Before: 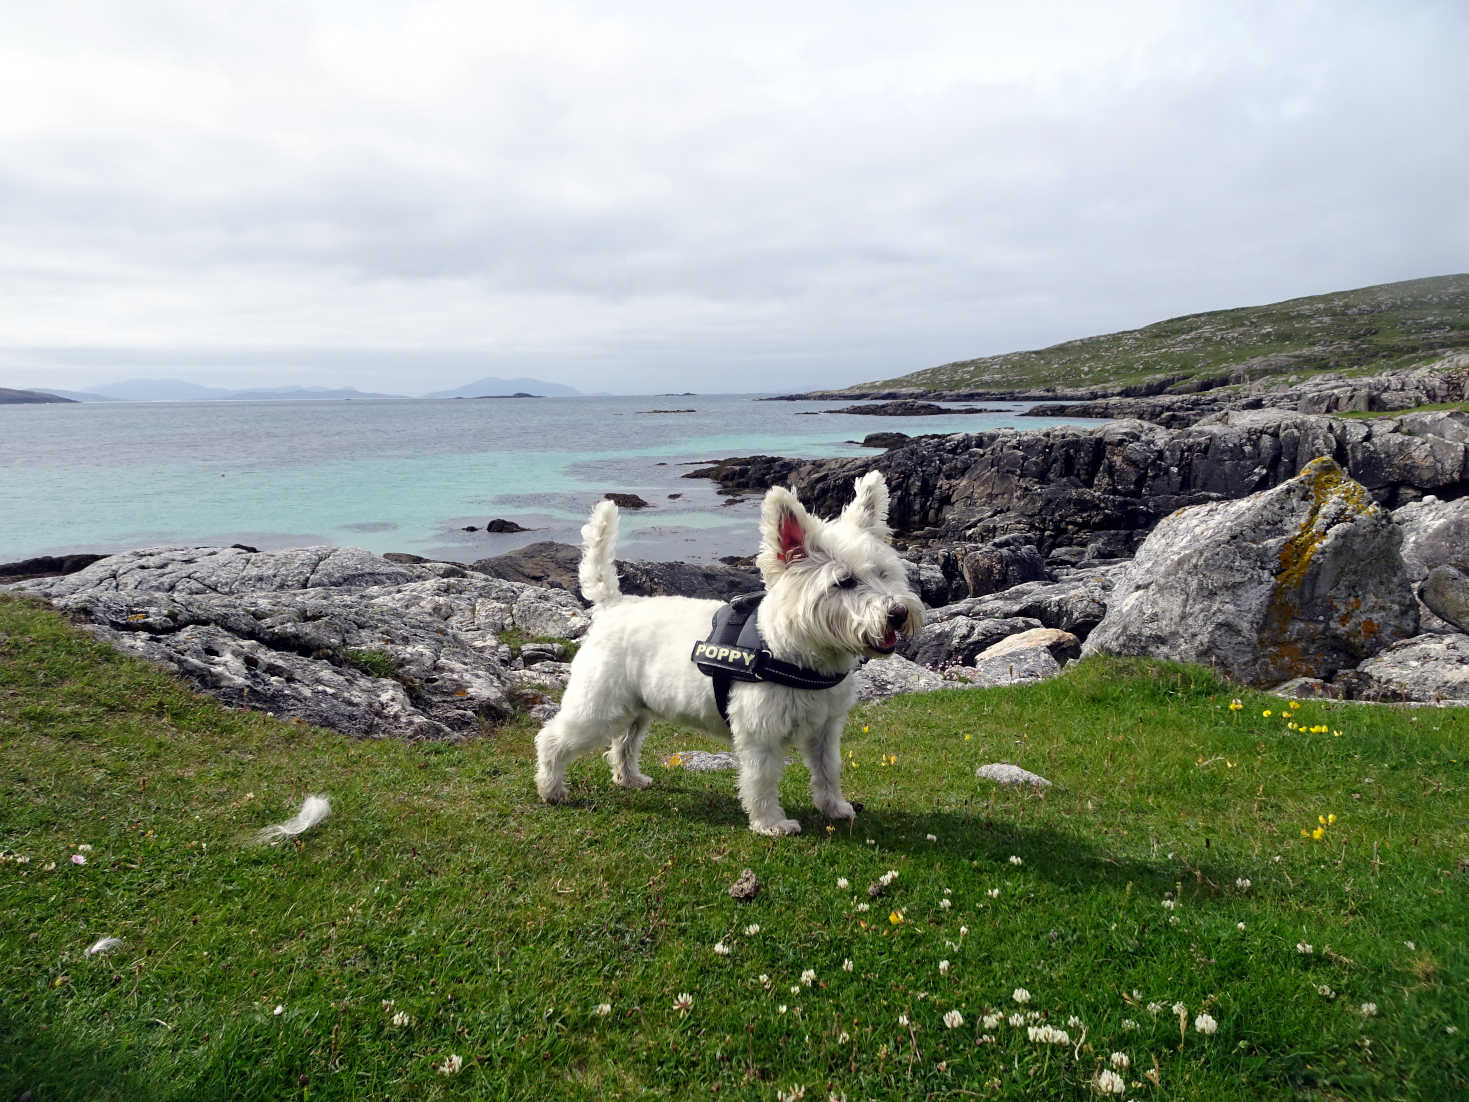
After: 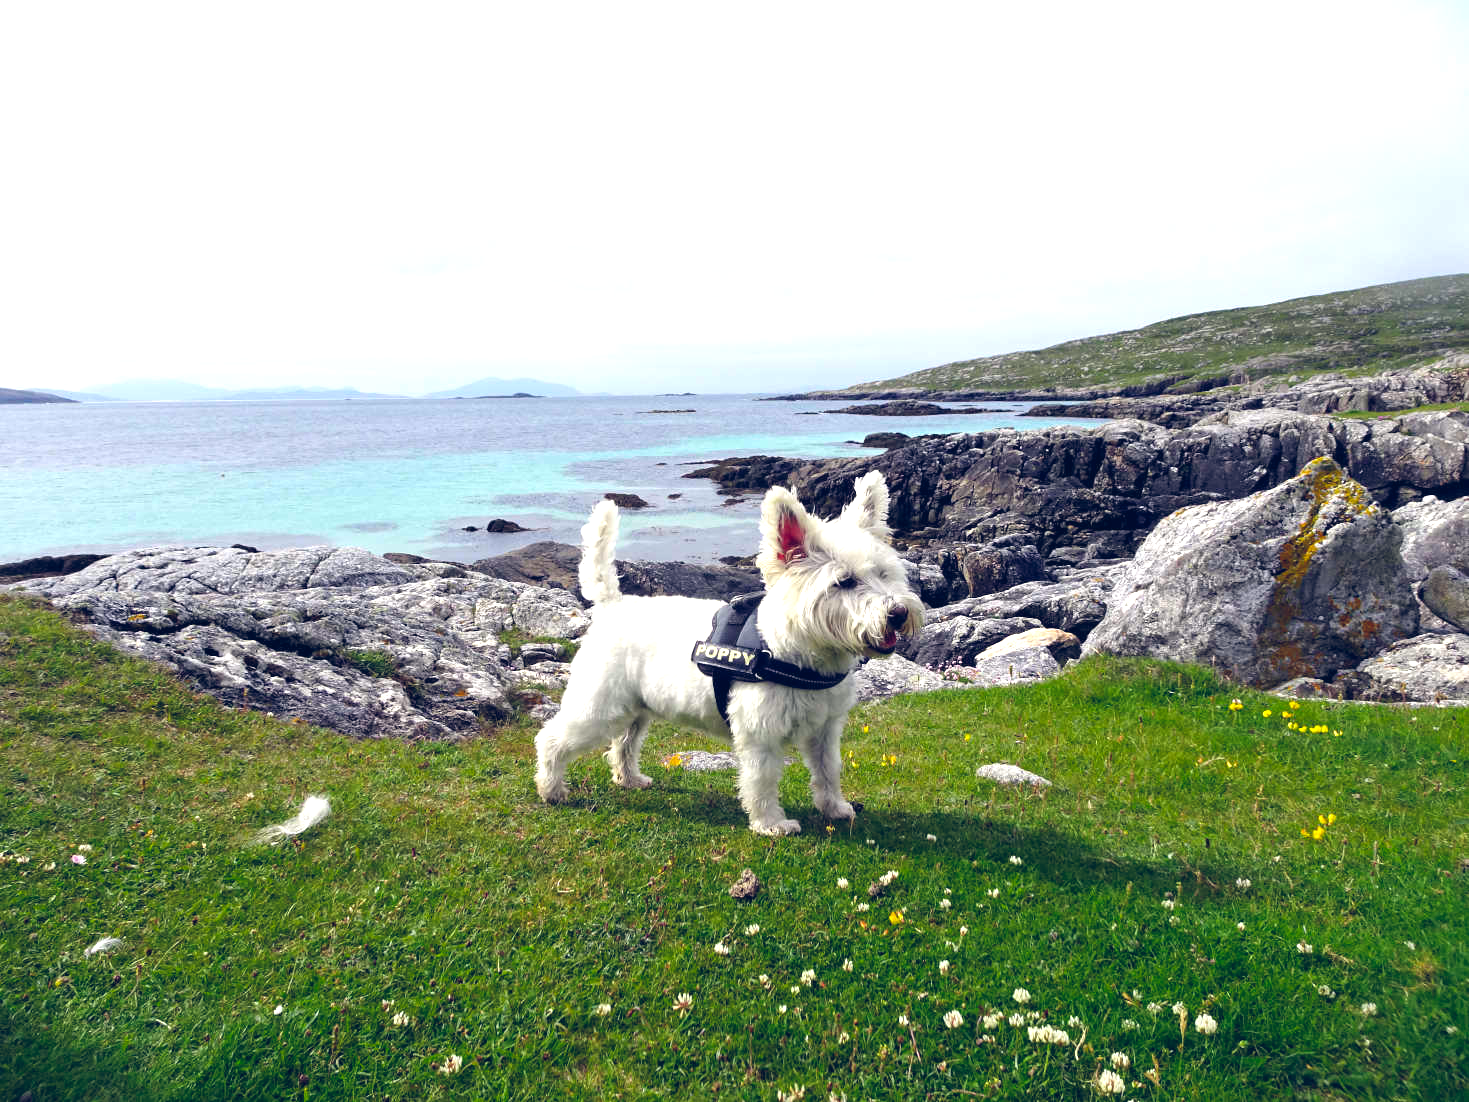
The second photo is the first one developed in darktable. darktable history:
color balance rgb: global offset › luminance 0.372%, global offset › chroma 0.216%, global offset › hue 255.44°, perceptual saturation grading › global saturation 19.472%, global vibrance 20%
exposure: black level correction 0, exposure 0.693 EV, compensate exposure bias true, compensate highlight preservation false
